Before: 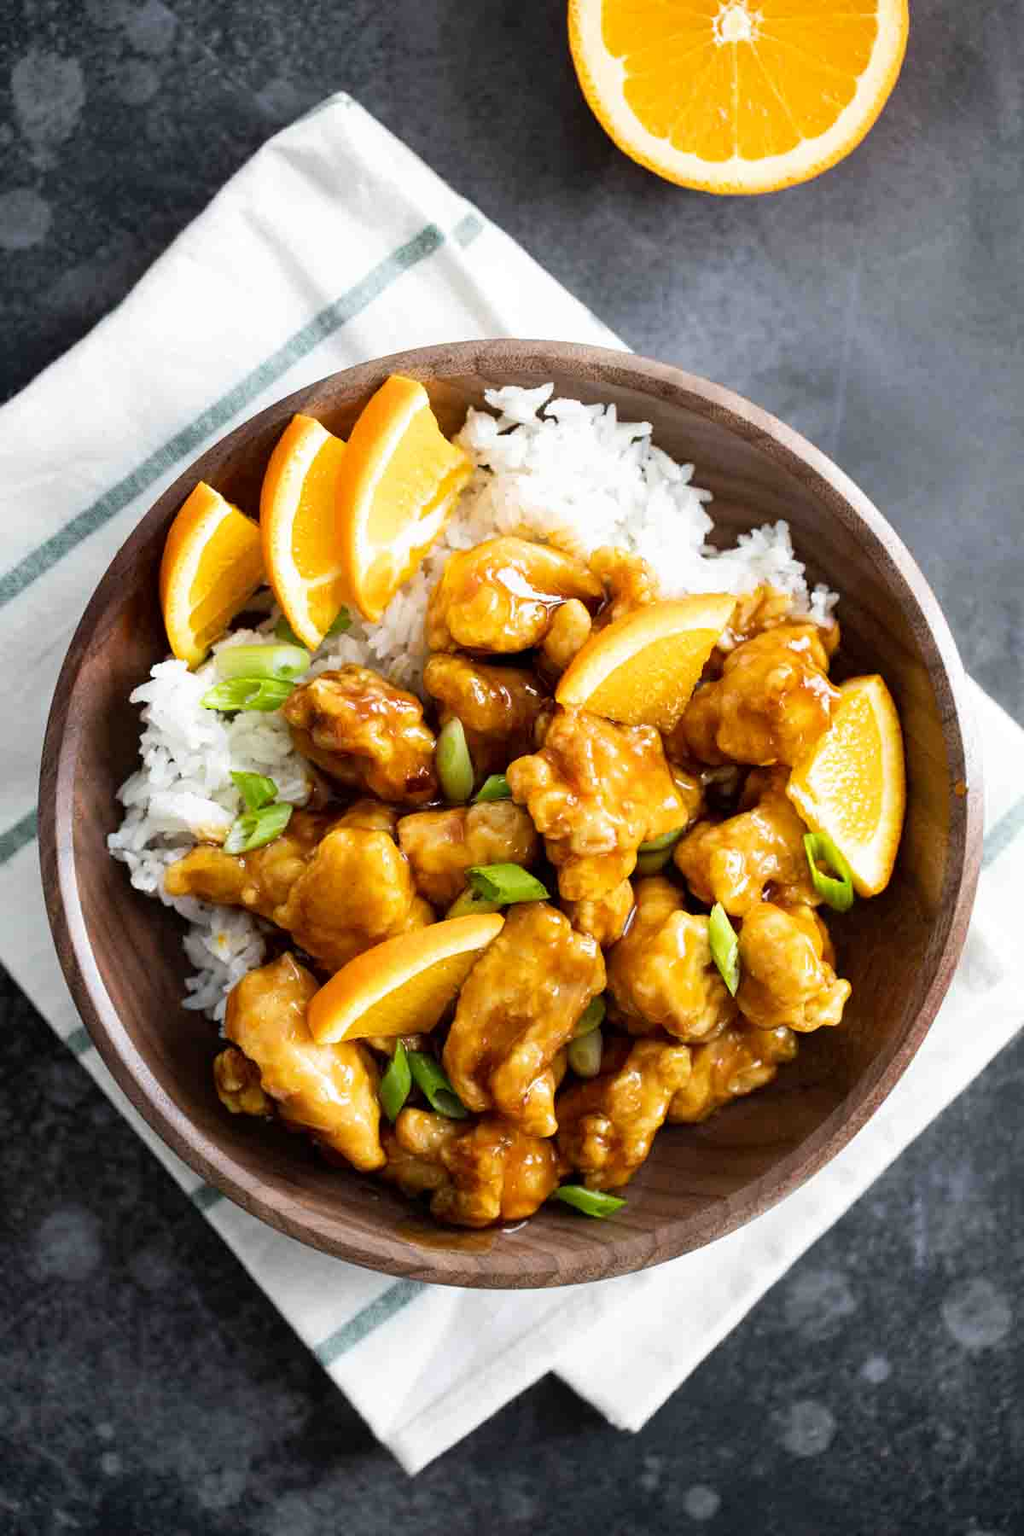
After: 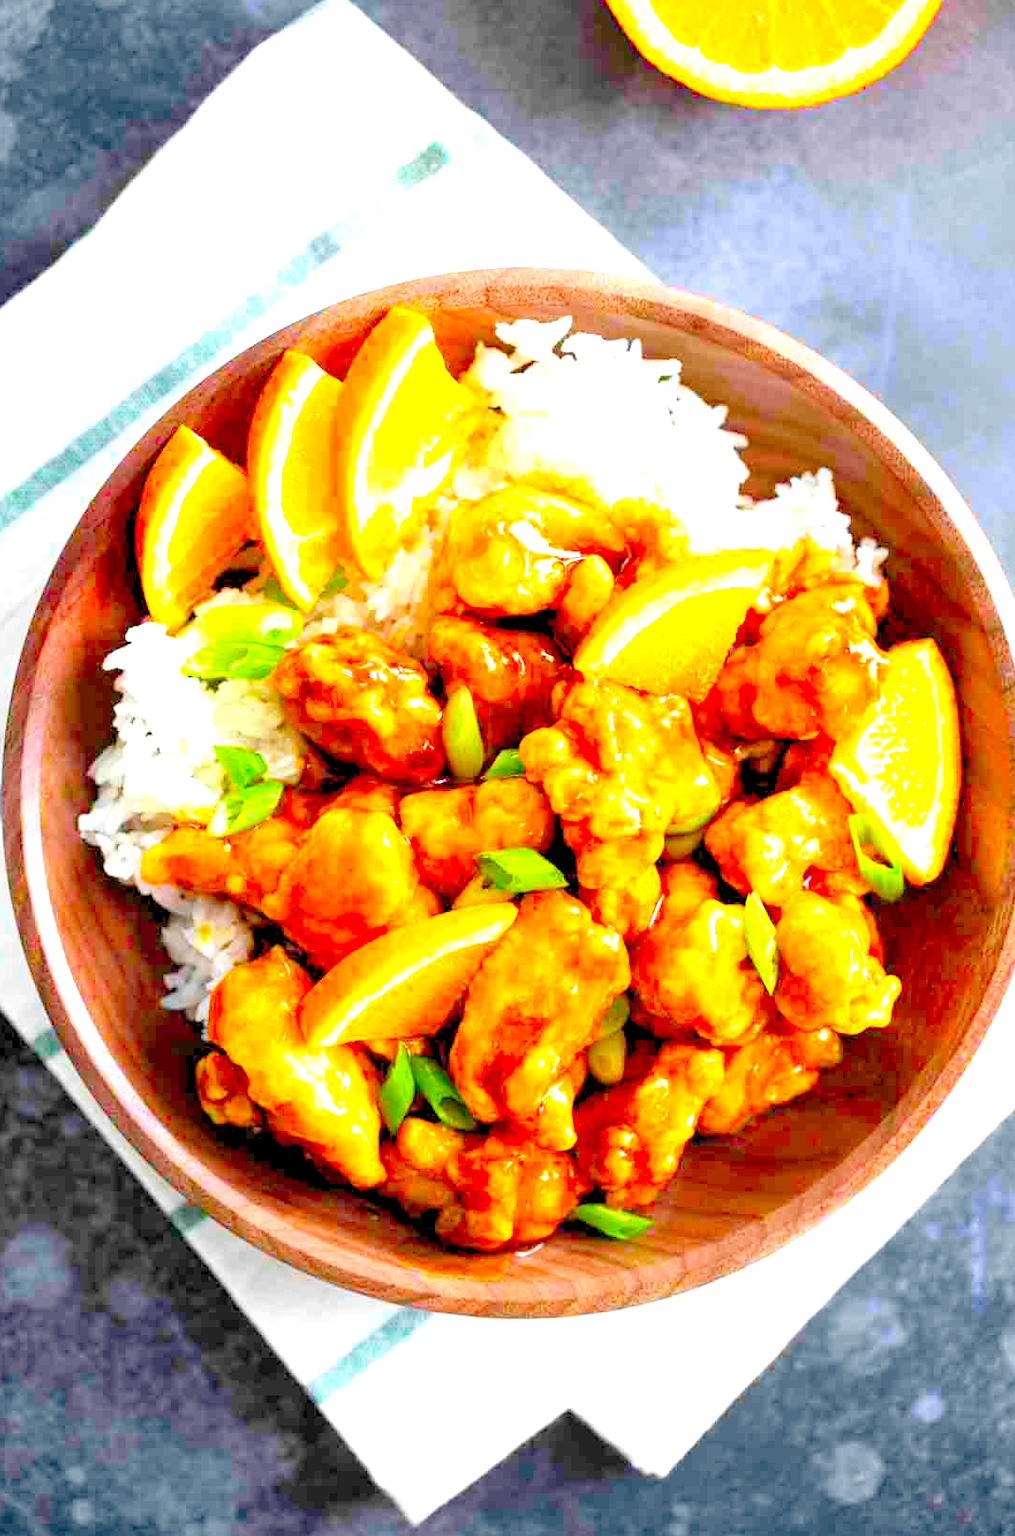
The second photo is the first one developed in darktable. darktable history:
contrast brightness saturation: saturation 0.482
crop: left 3.614%, top 6.361%, right 6.64%, bottom 3.209%
levels: levels [0.036, 0.364, 0.827]
color balance rgb: perceptual saturation grading › global saturation 25.751%, contrast -10.404%
exposure: black level correction 0.001, exposure 0.5 EV, compensate exposure bias true, compensate highlight preservation false
